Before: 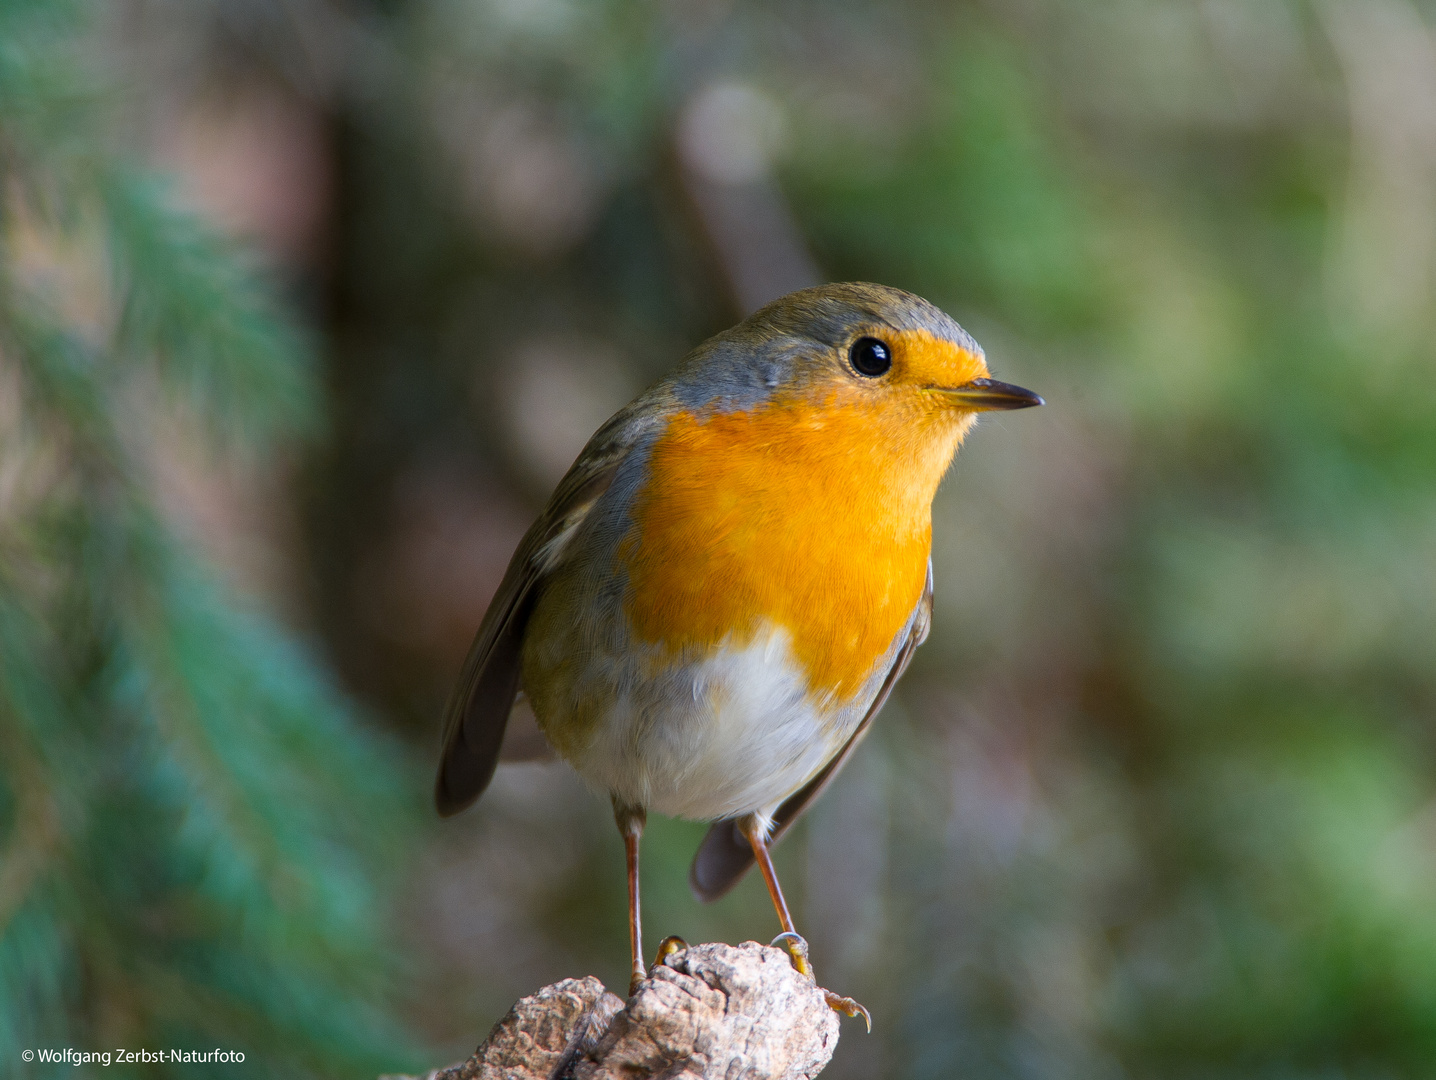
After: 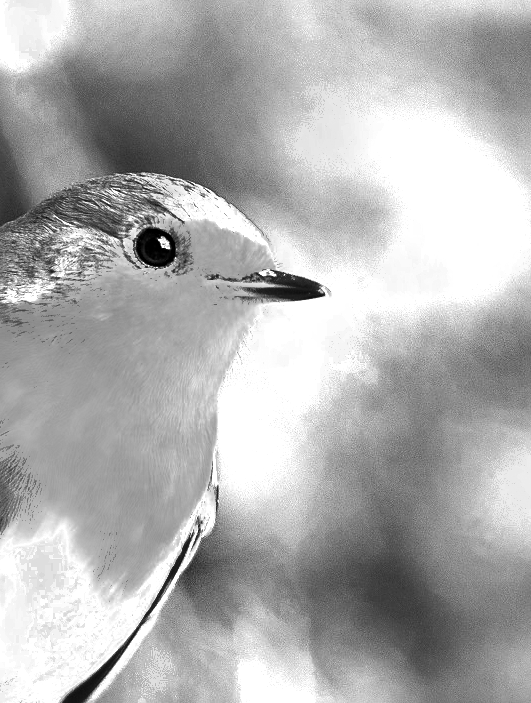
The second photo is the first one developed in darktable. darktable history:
exposure: black level correction 0, exposure 1.1 EV, compensate highlight preservation false
shadows and highlights: low approximation 0.01, soften with gaussian
crop and rotate: left 49.825%, top 10.125%, right 13.162%, bottom 24.74%
tone equalizer: -8 EV -0.752 EV, -7 EV -0.726 EV, -6 EV -0.579 EV, -5 EV -0.387 EV, -3 EV 0.388 EV, -2 EV 0.6 EV, -1 EV 0.68 EV, +0 EV 0.754 EV
color balance rgb: highlights gain › luminance 16.923%, highlights gain › chroma 2.931%, highlights gain › hue 260.16°, perceptual saturation grading › global saturation 9.089%, perceptual saturation grading › highlights -13.795%, perceptual saturation grading › mid-tones 14.234%, perceptual saturation grading › shadows 23.491%, global vibrance 30.235%, contrast 10.16%
sharpen: on, module defaults
local contrast: highlights 104%, shadows 98%, detail 119%, midtone range 0.2
color zones: curves: ch0 [(0.002, 0.589) (0.107, 0.484) (0.146, 0.249) (0.217, 0.352) (0.309, 0.525) (0.39, 0.404) (0.455, 0.169) (0.597, 0.055) (0.724, 0.212) (0.775, 0.691) (0.869, 0.571) (1, 0.587)]; ch1 [(0, 0) (0.143, 0) (0.286, 0) (0.429, 0) (0.571, 0) (0.714, 0) (0.857, 0)]
